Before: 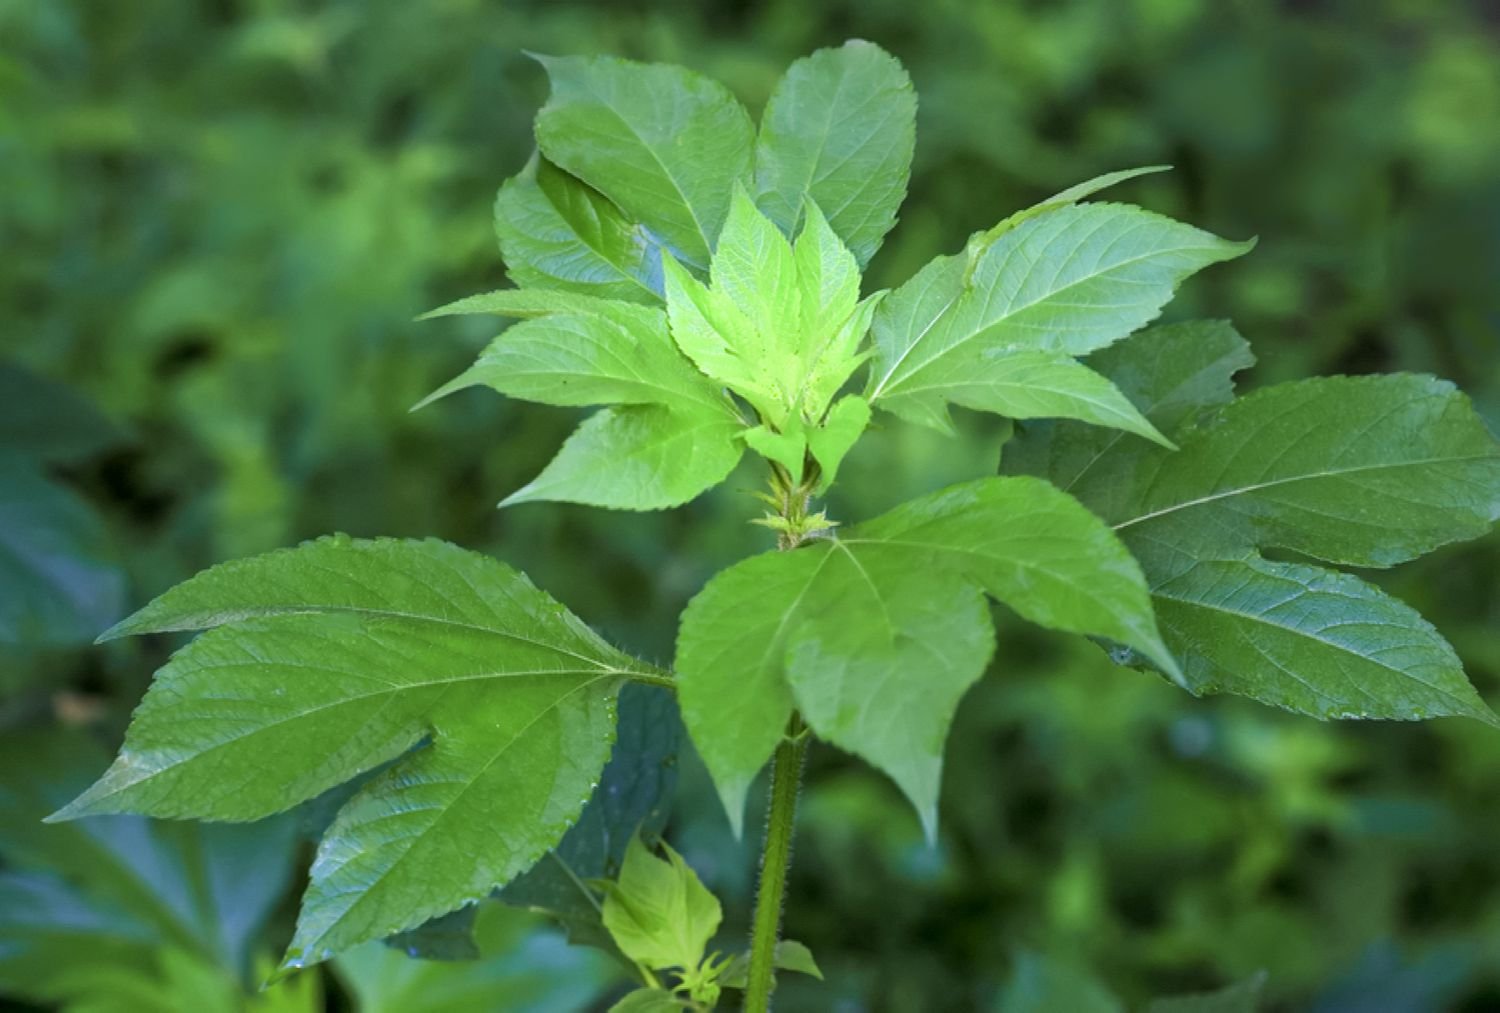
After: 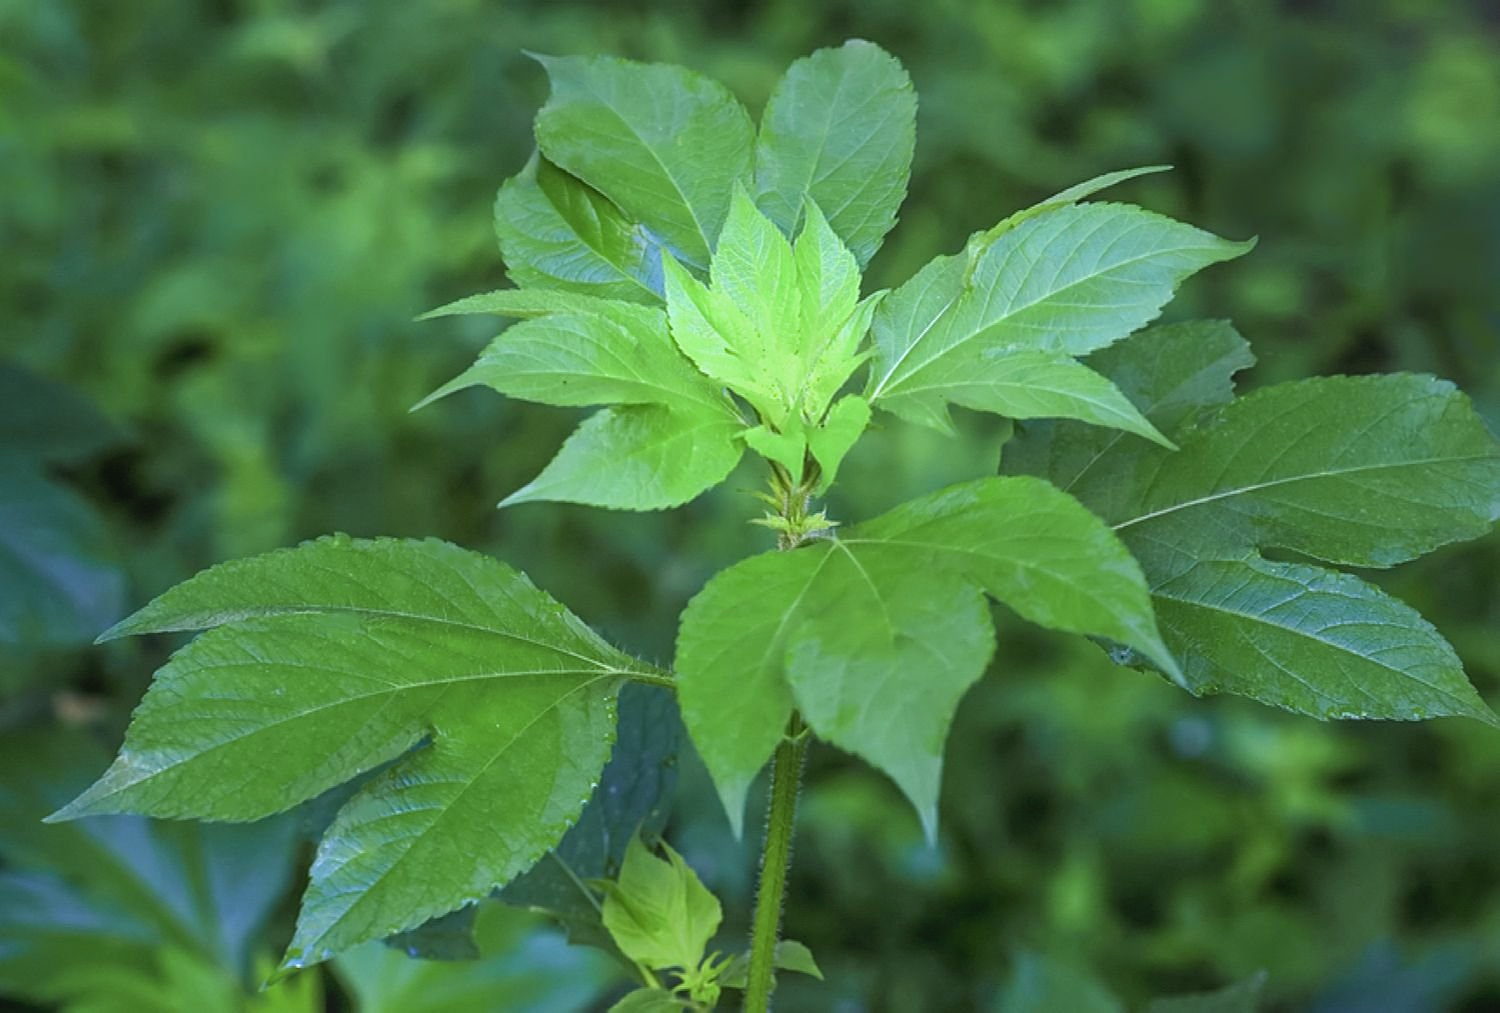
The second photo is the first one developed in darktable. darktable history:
local contrast: highlights 48%, shadows 0%, detail 100%
contrast brightness saturation: contrast 0.01, saturation -0.05
sharpen: on, module defaults
white balance: red 0.925, blue 1.046
